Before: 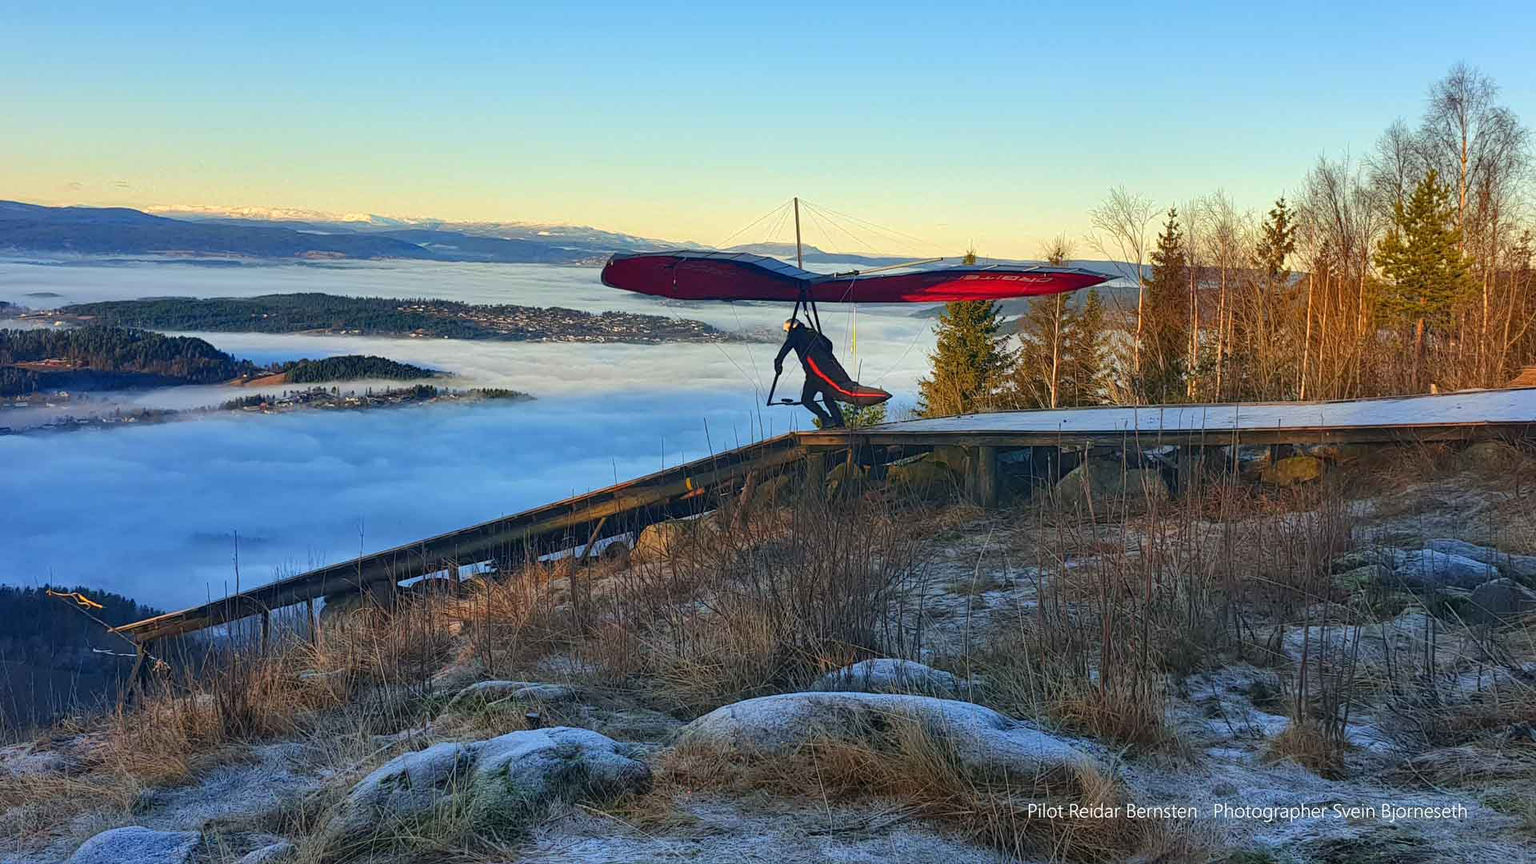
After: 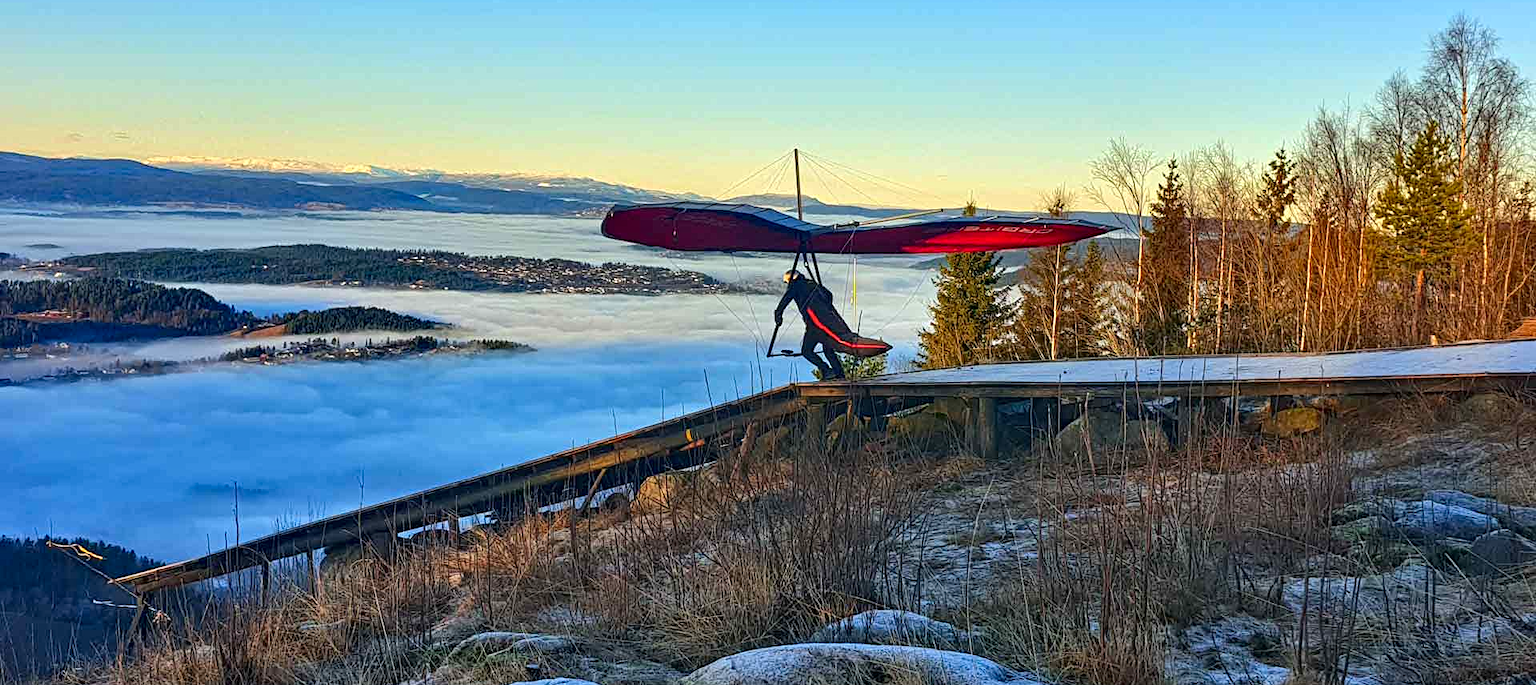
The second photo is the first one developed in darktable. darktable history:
contrast brightness saturation: saturation 0.18
crop and rotate: top 5.667%, bottom 14.937%
contrast equalizer: octaves 7, y [[0.502, 0.517, 0.543, 0.576, 0.611, 0.631], [0.5 ×6], [0.5 ×6], [0 ×6], [0 ×6]]
